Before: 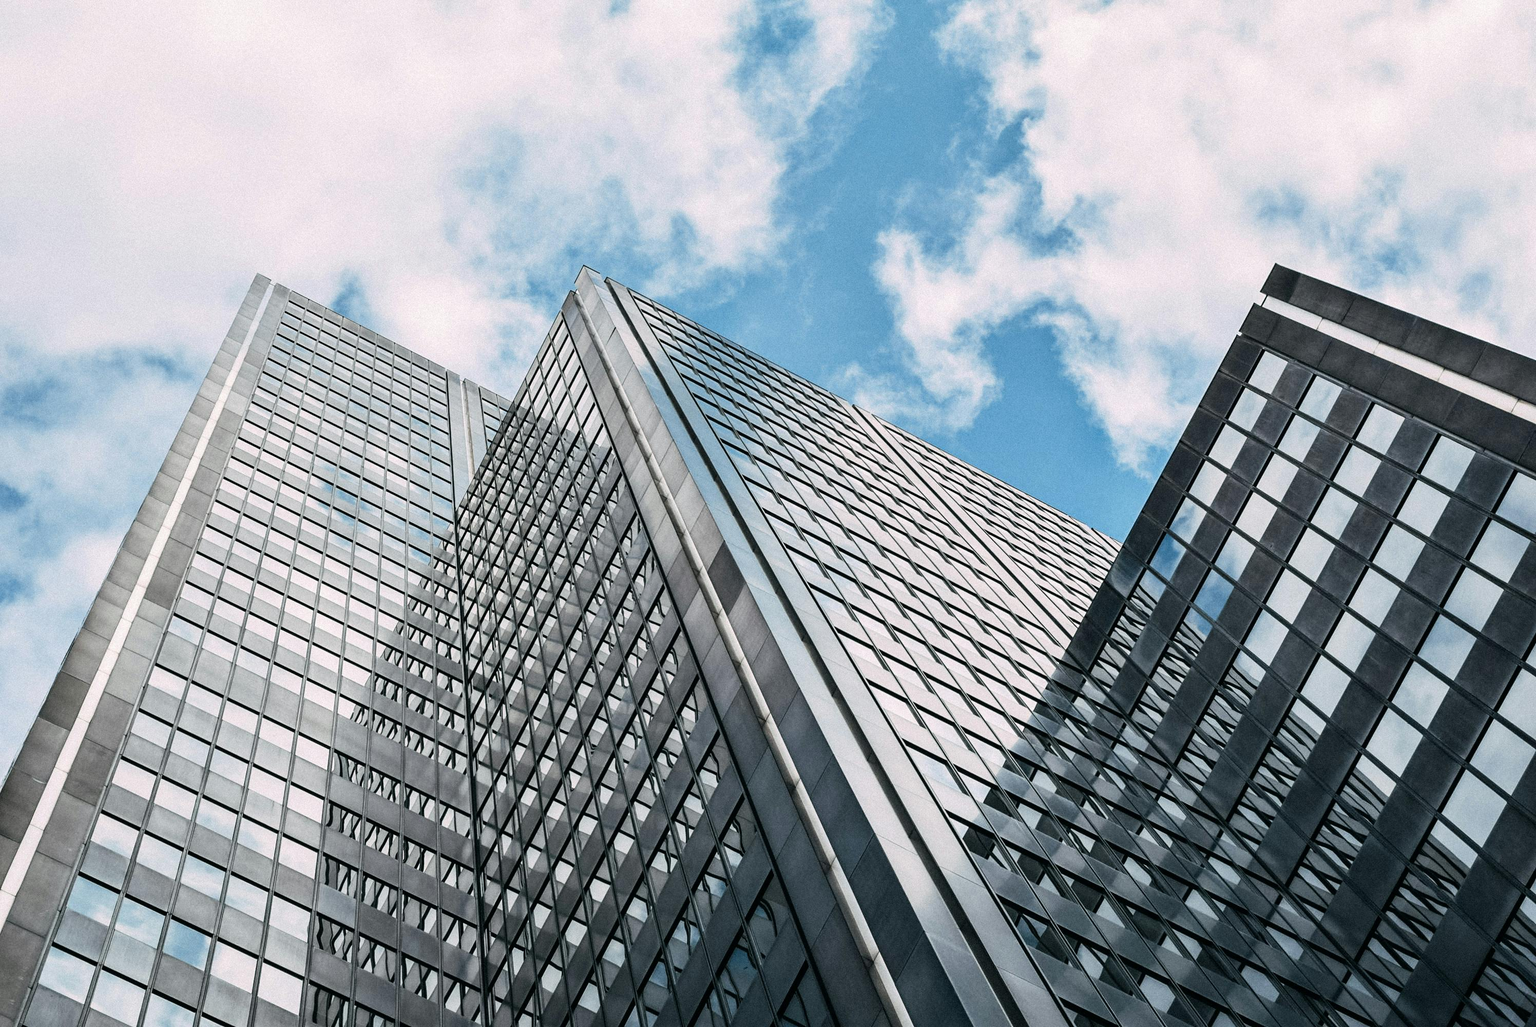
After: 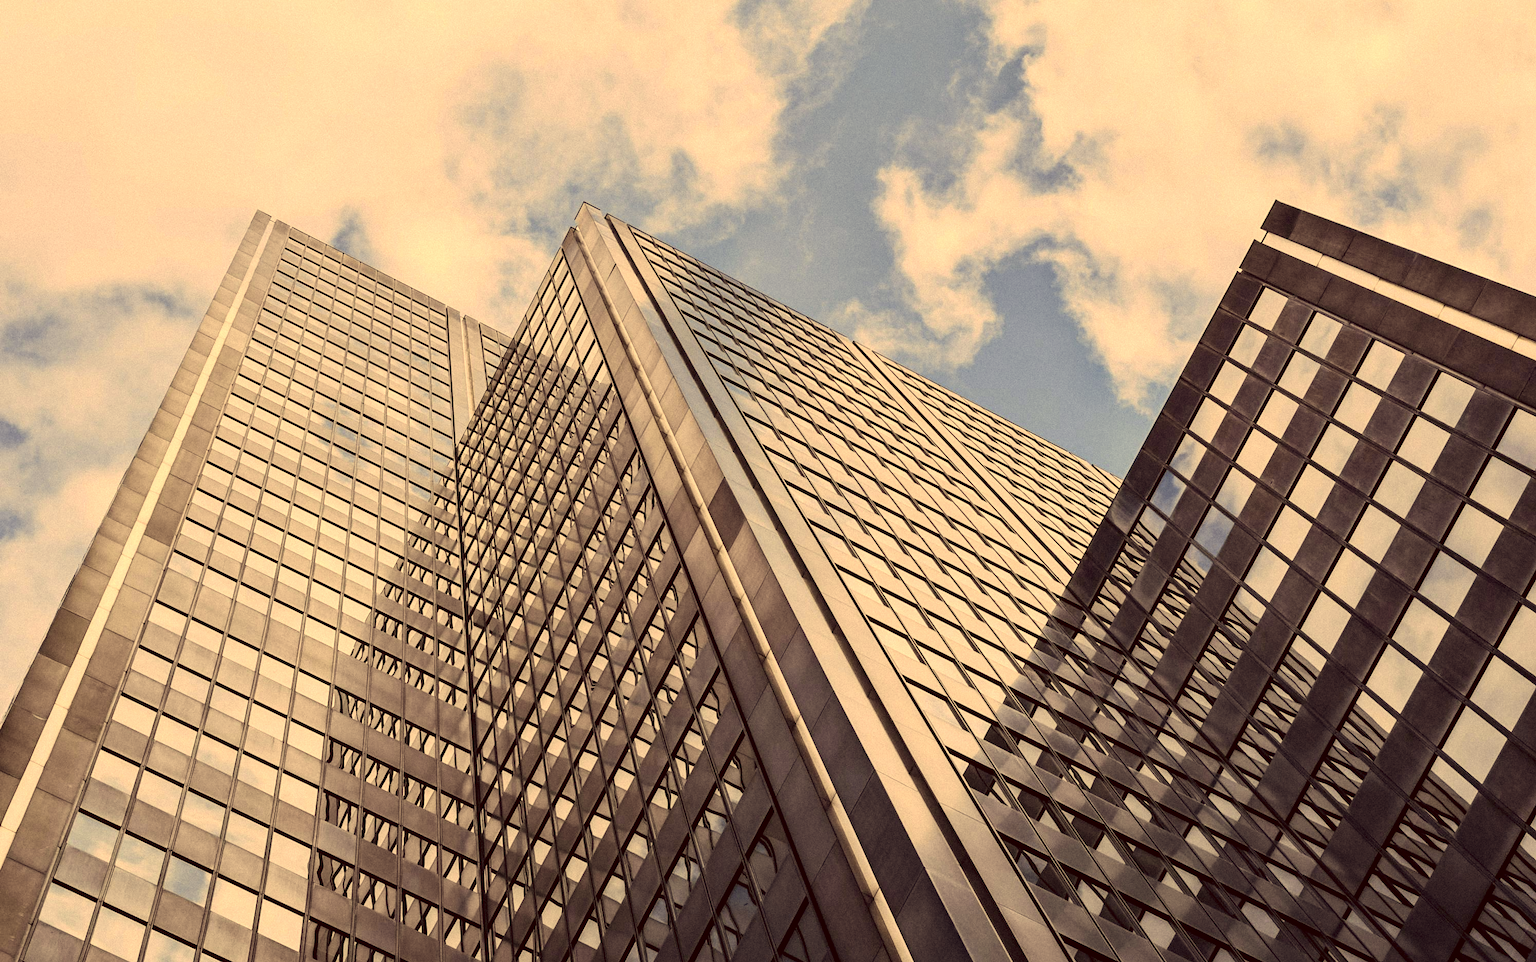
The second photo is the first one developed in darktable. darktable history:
crop and rotate: top 6.25%
color correction: highlights a* 10.12, highlights b* 39.04, shadows a* 14.62, shadows b* 3.37
